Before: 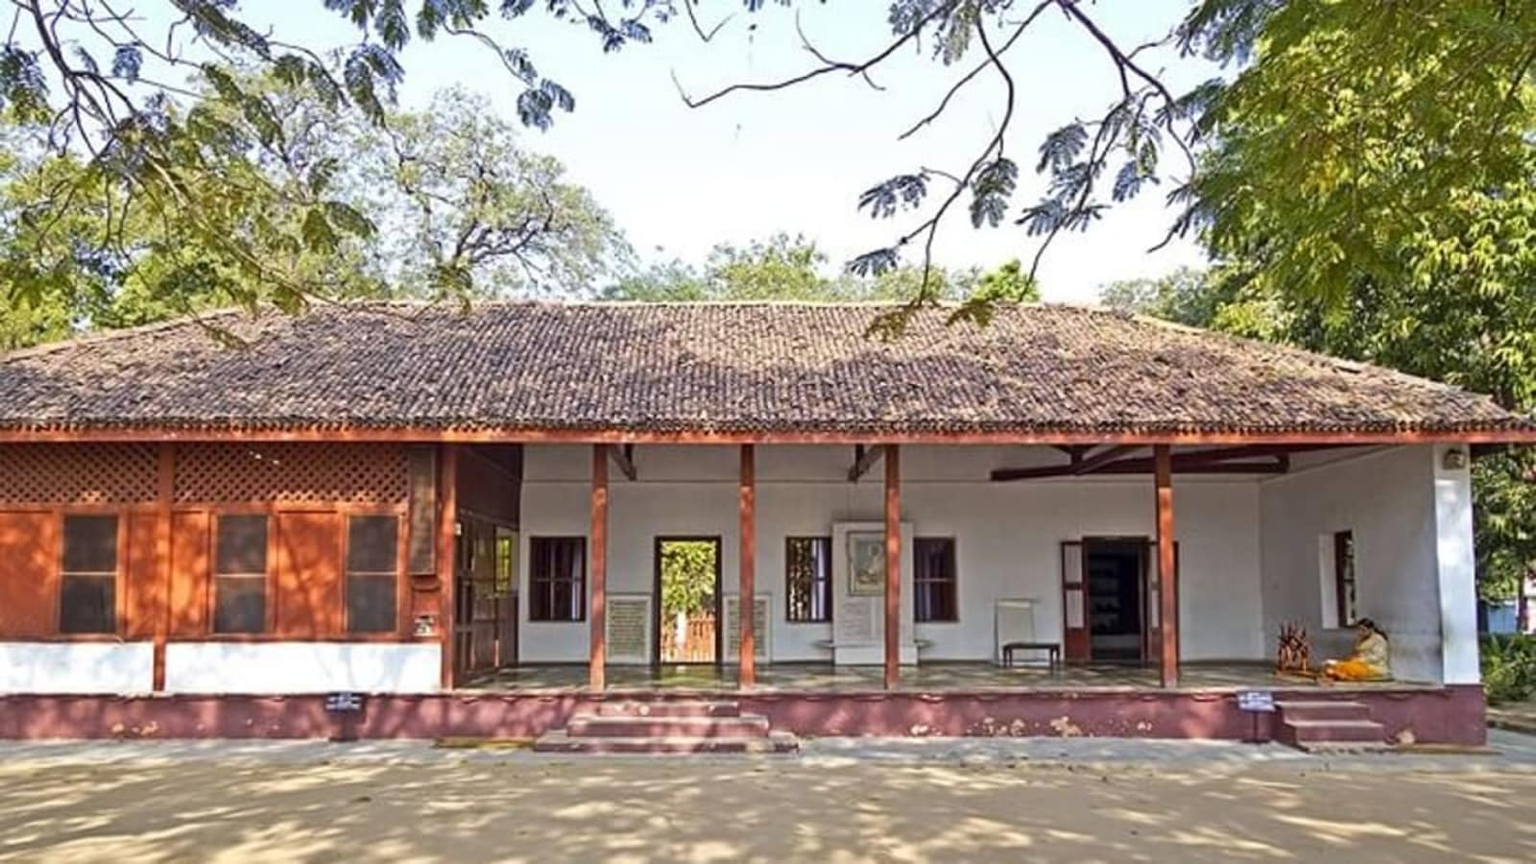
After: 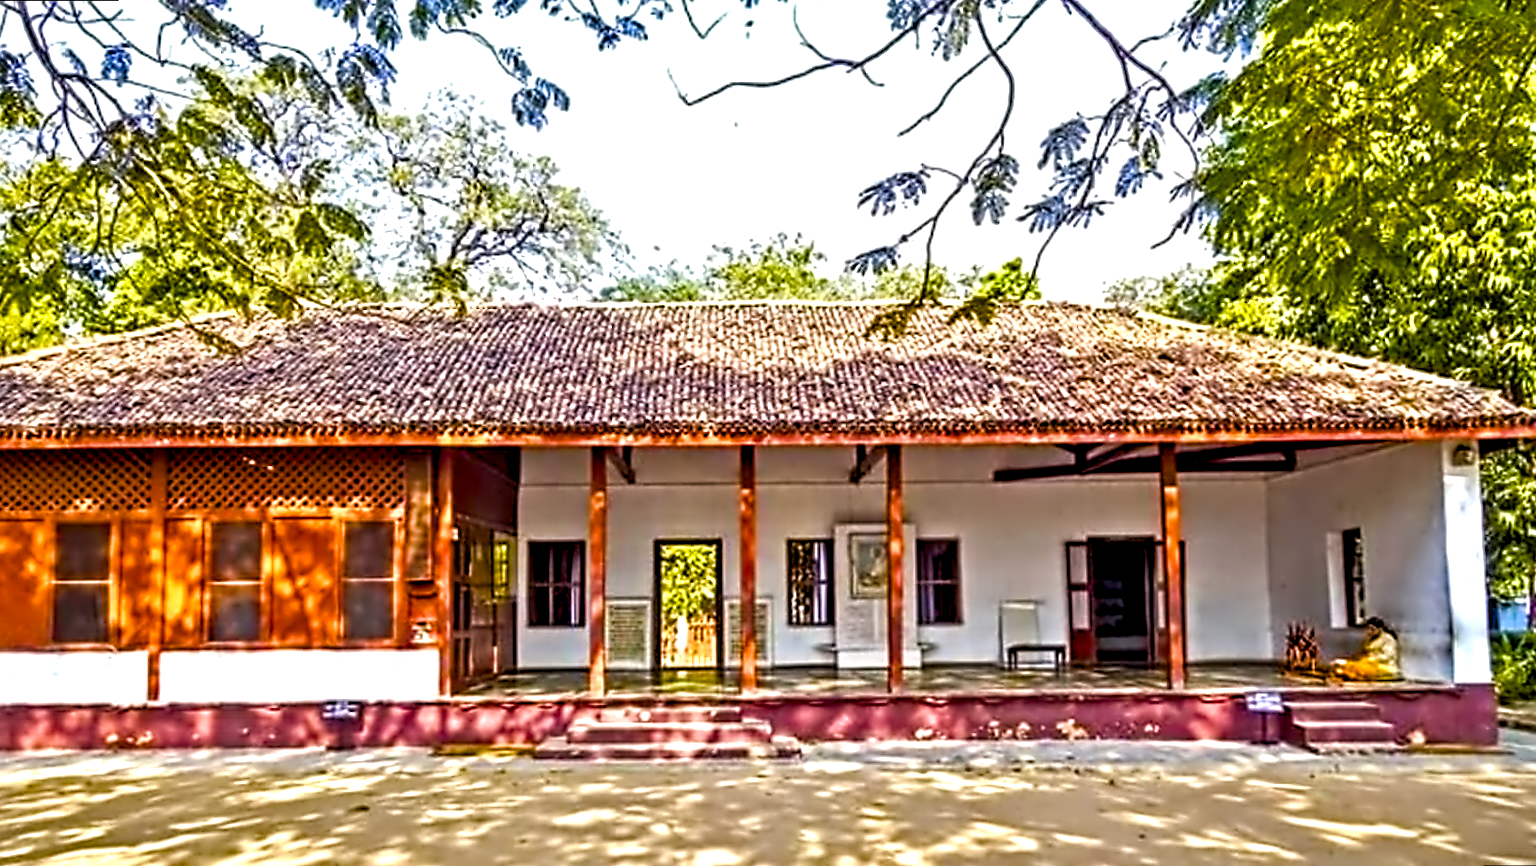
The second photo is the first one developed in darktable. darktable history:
color balance rgb: linear chroma grading › shadows 10%, linear chroma grading › highlights 10%, linear chroma grading › global chroma 15%, linear chroma grading › mid-tones 15%, perceptual saturation grading › global saturation 40%, perceptual saturation grading › highlights -25%, perceptual saturation grading › mid-tones 35%, perceptual saturation grading › shadows 35%, perceptual brilliance grading › global brilliance 11.29%, global vibrance 11.29%
rotate and perspective: rotation -0.45°, automatic cropping original format, crop left 0.008, crop right 0.992, crop top 0.012, crop bottom 0.988
shadows and highlights: shadows 43.06, highlights 6.94
local contrast: detail 154%
contrast equalizer: octaves 7, y [[0.5, 0.542, 0.583, 0.625, 0.667, 0.708], [0.5 ×6], [0.5 ×6], [0, 0.033, 0.067, 0.1, 0.133, 0.167], [0, 0.05, 0.1, 0.15, 0.2, 0.25]]
